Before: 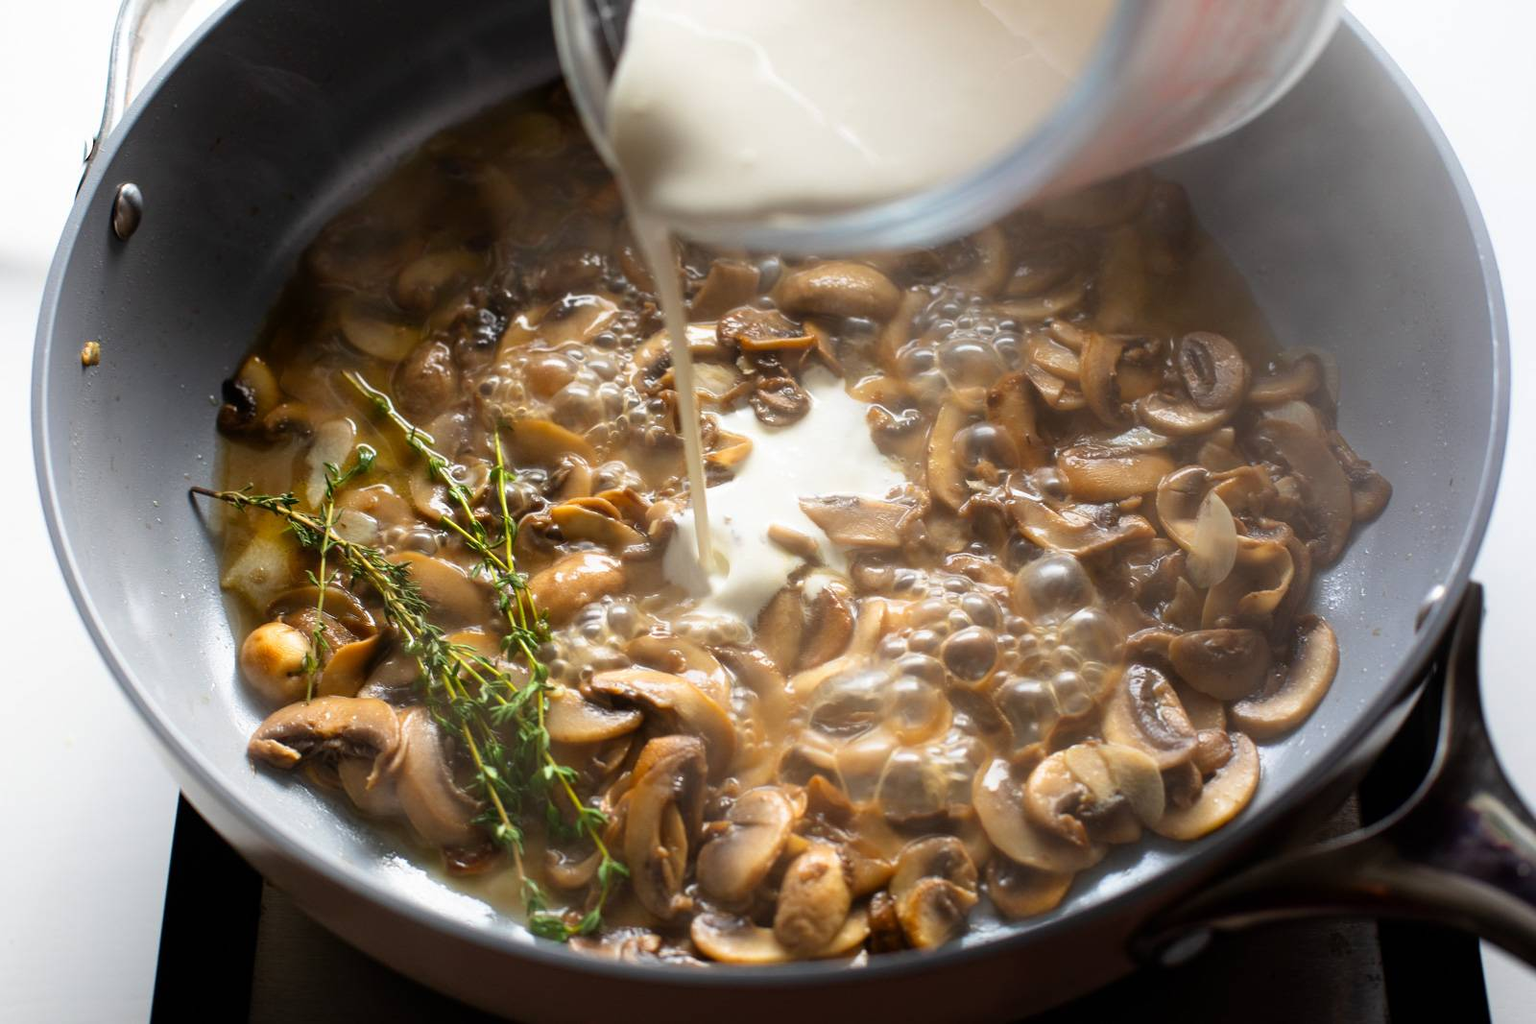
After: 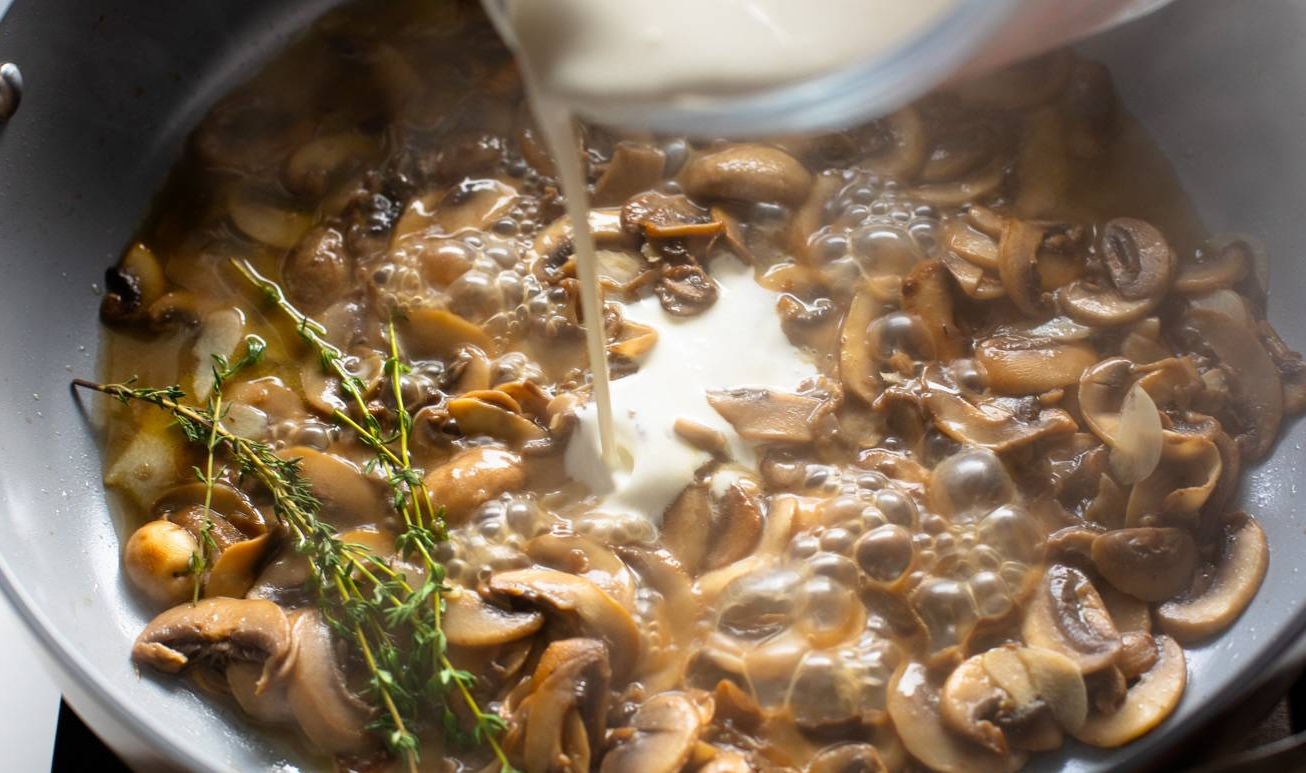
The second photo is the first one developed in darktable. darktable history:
crop: left 7.91%, top 12.061%, right 10.435%, bottom 15.43%
